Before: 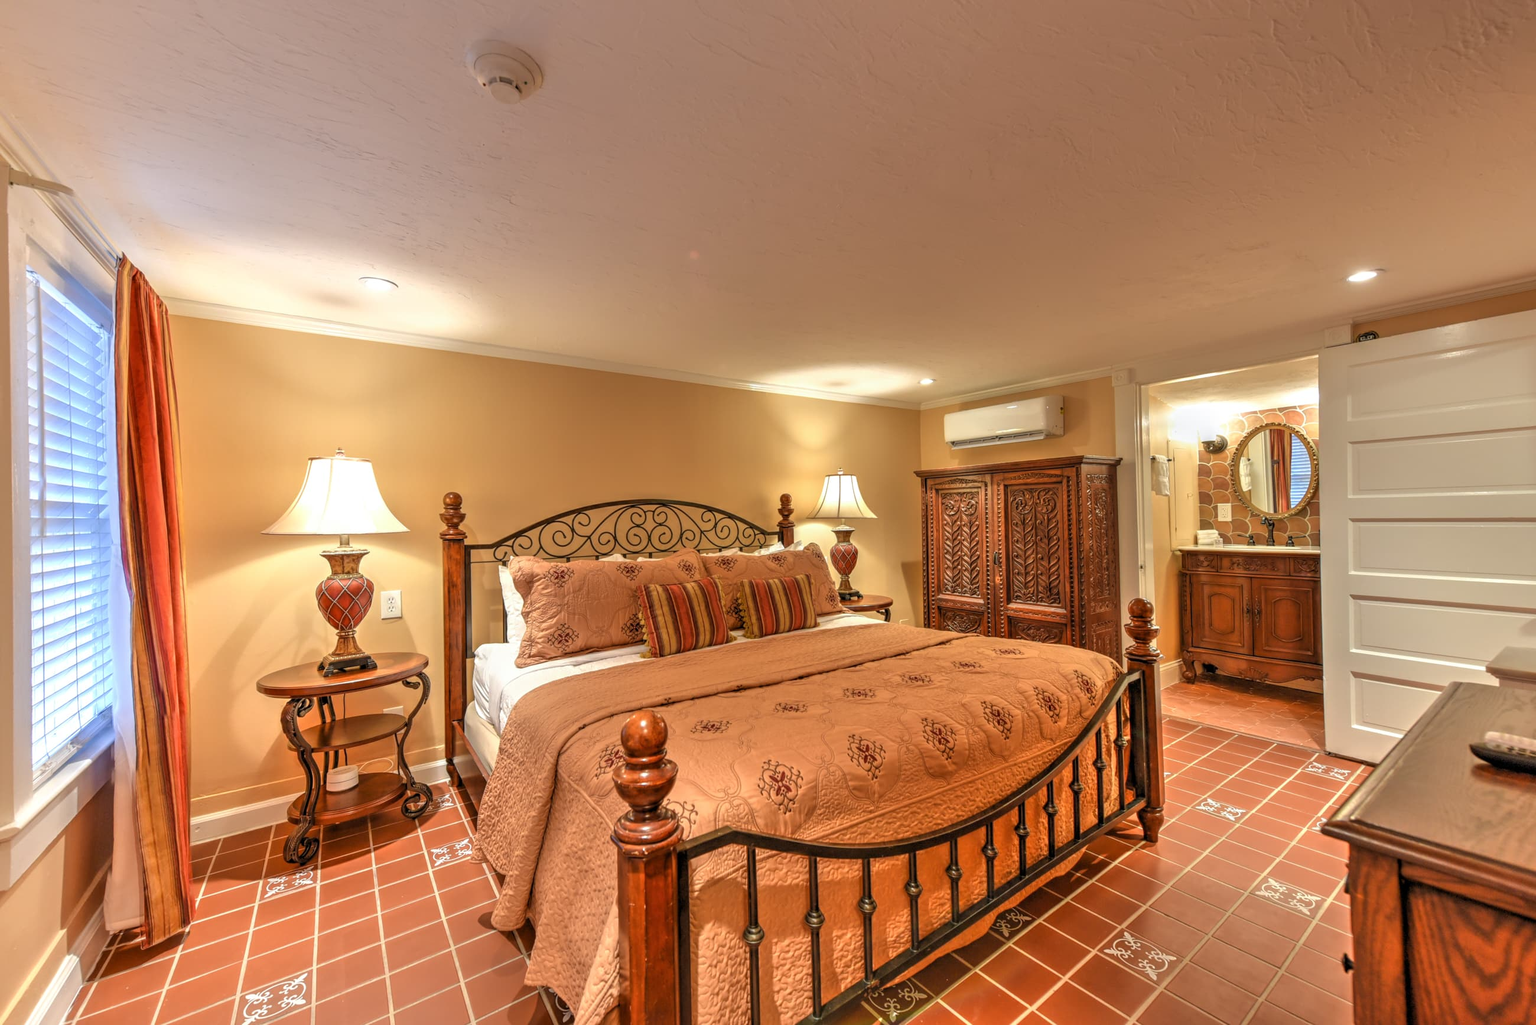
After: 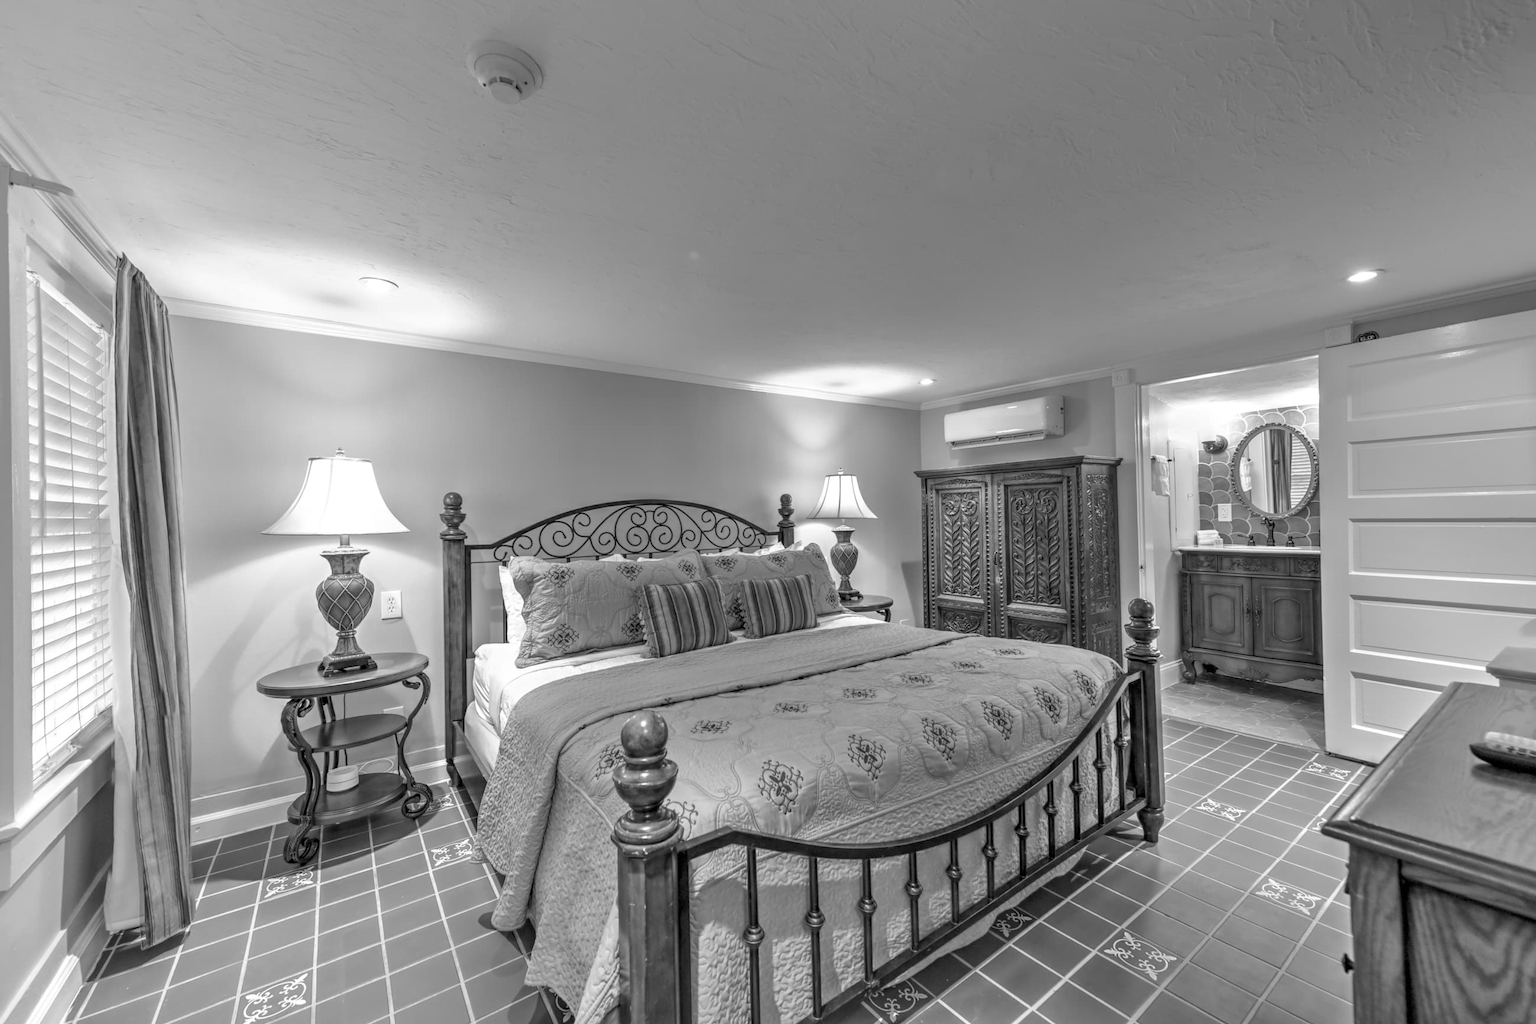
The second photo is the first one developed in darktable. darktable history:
color contrast: green-magenta contrast 0, blue-yellow contrast 0
white balance: red 1.004, blue 1.024
